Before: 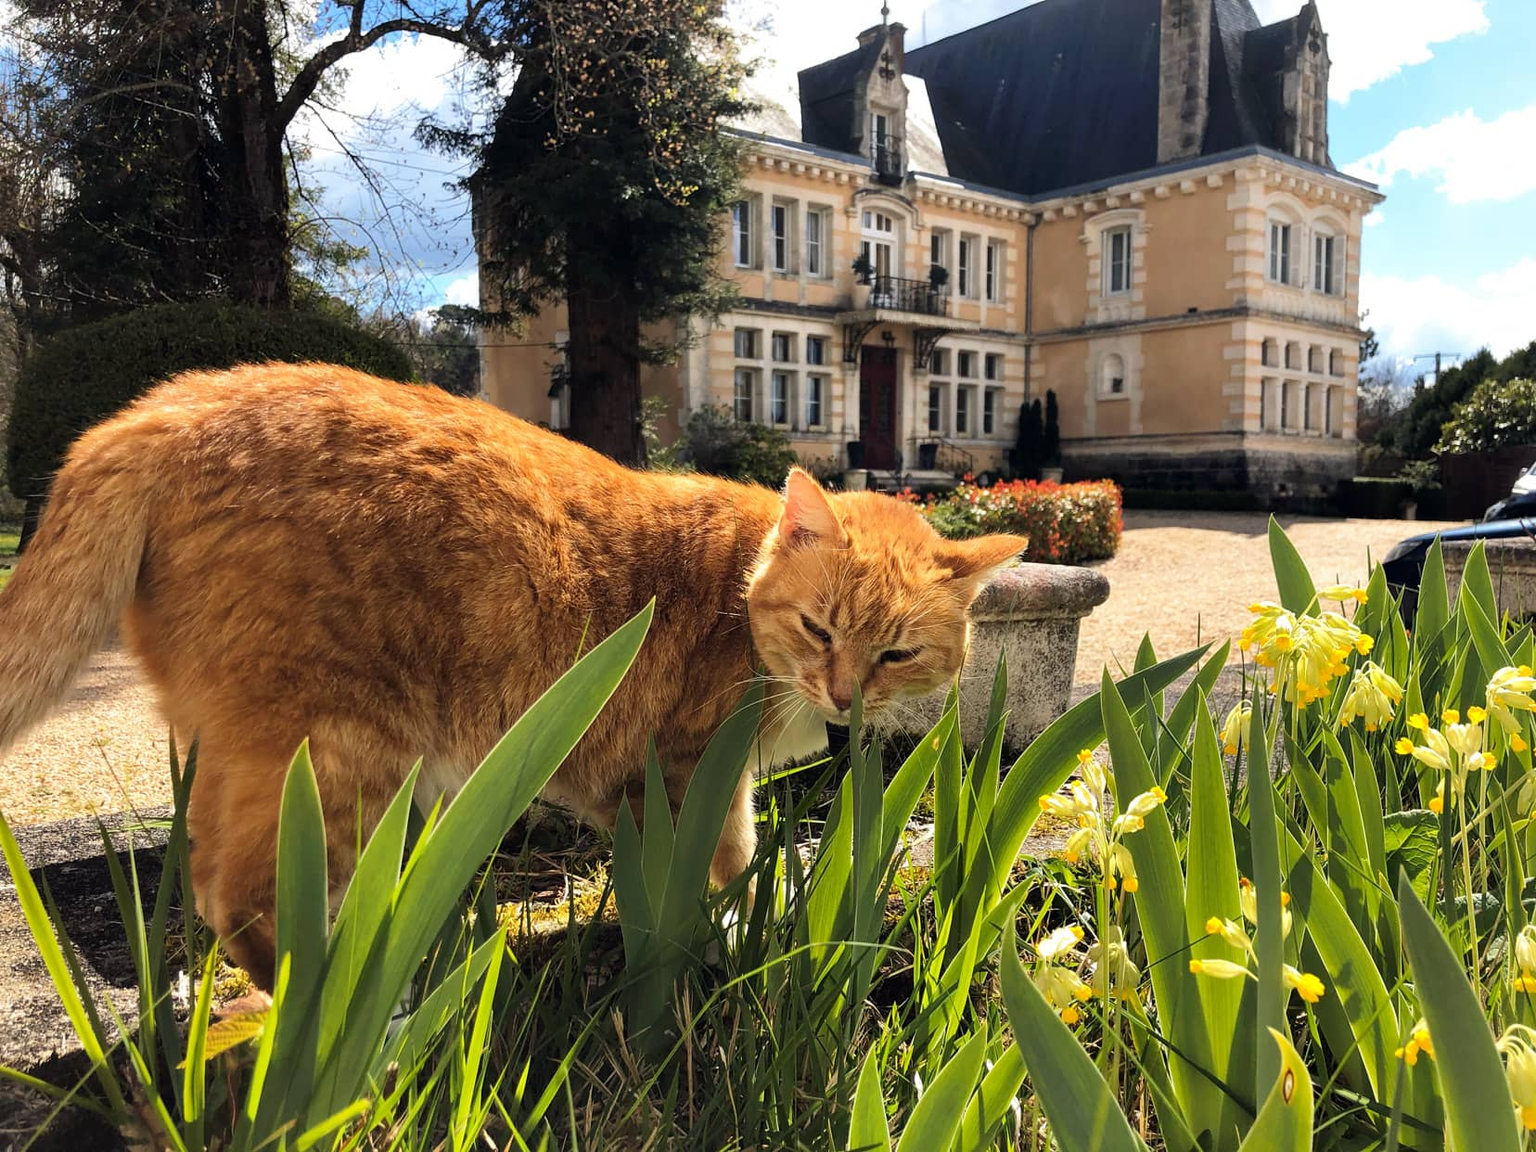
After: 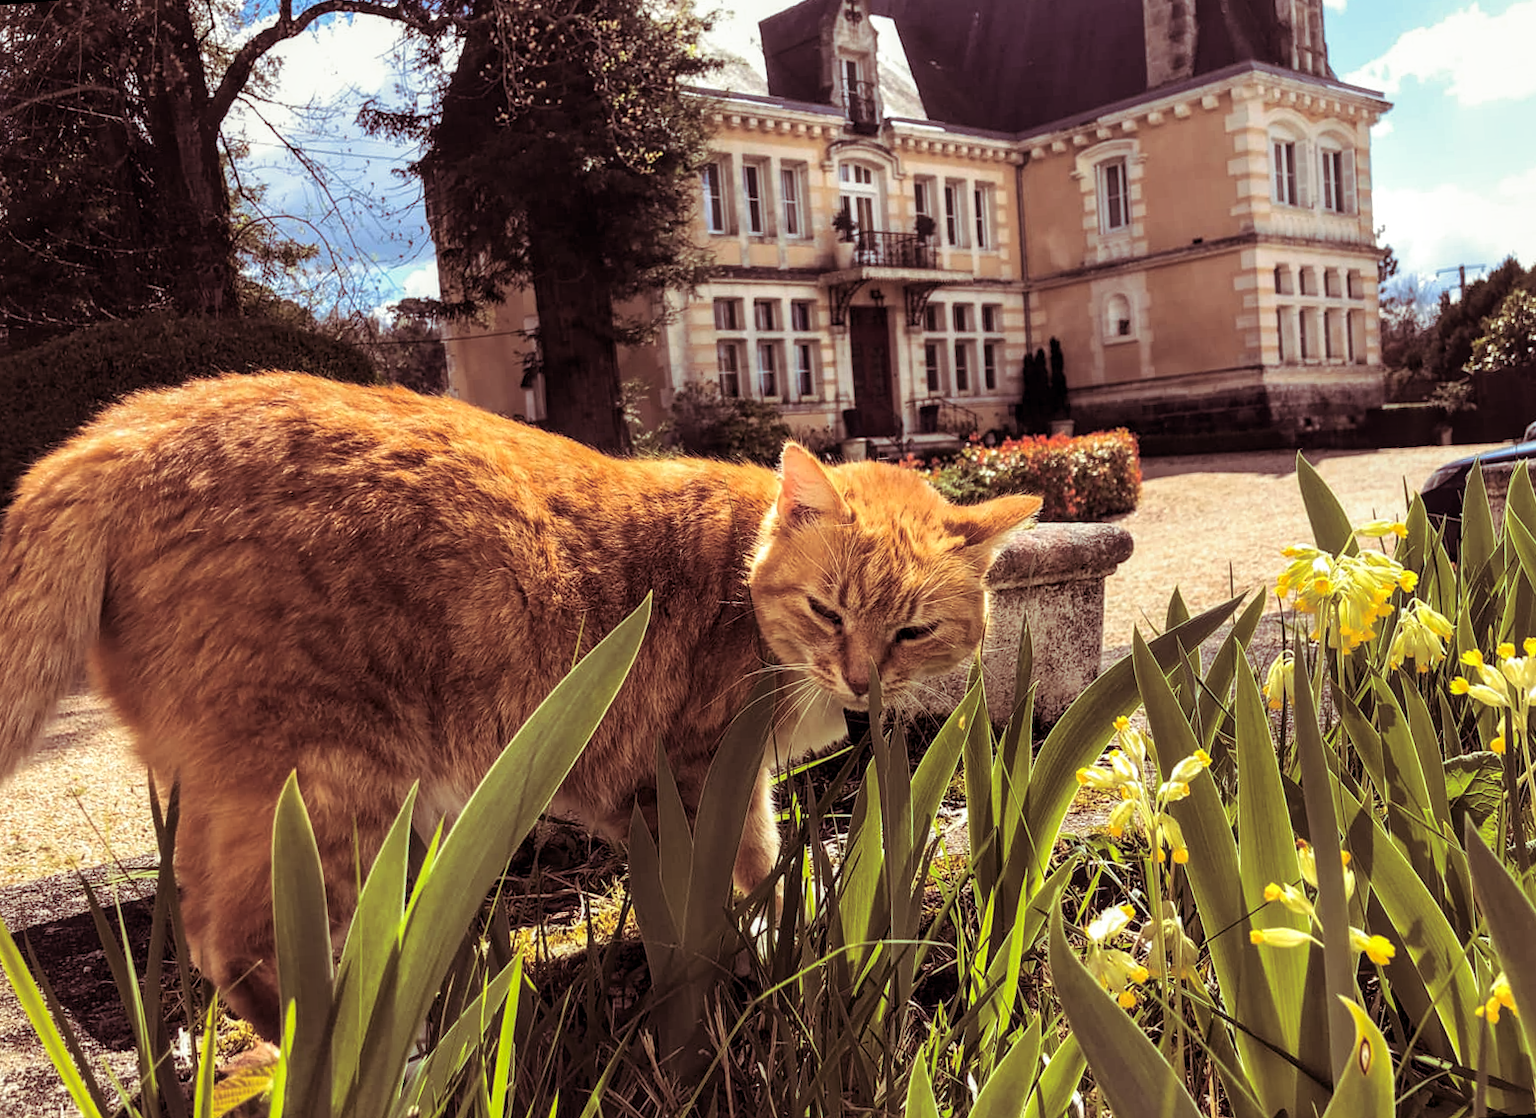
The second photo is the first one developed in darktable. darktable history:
local contrast: on, module defaults
split-toning: on, module defaults
rotate and perspective: rotation -4.57°, crop left 0.054, crop right 0.944, crop top 0.087, crop bottom 0.914
